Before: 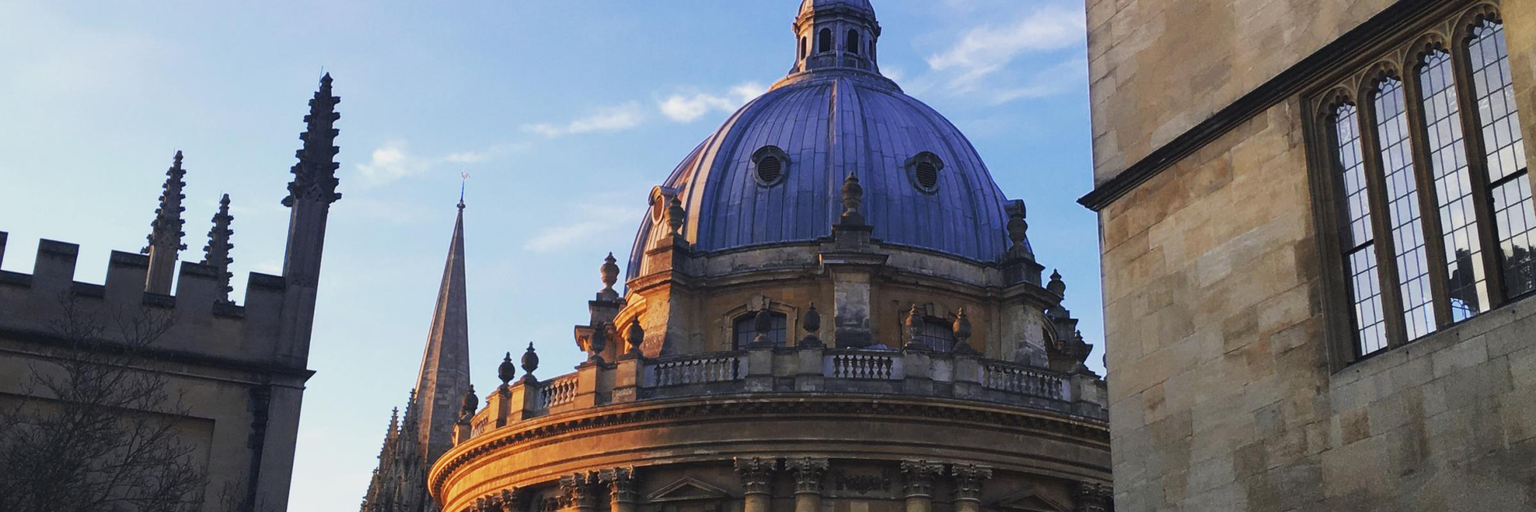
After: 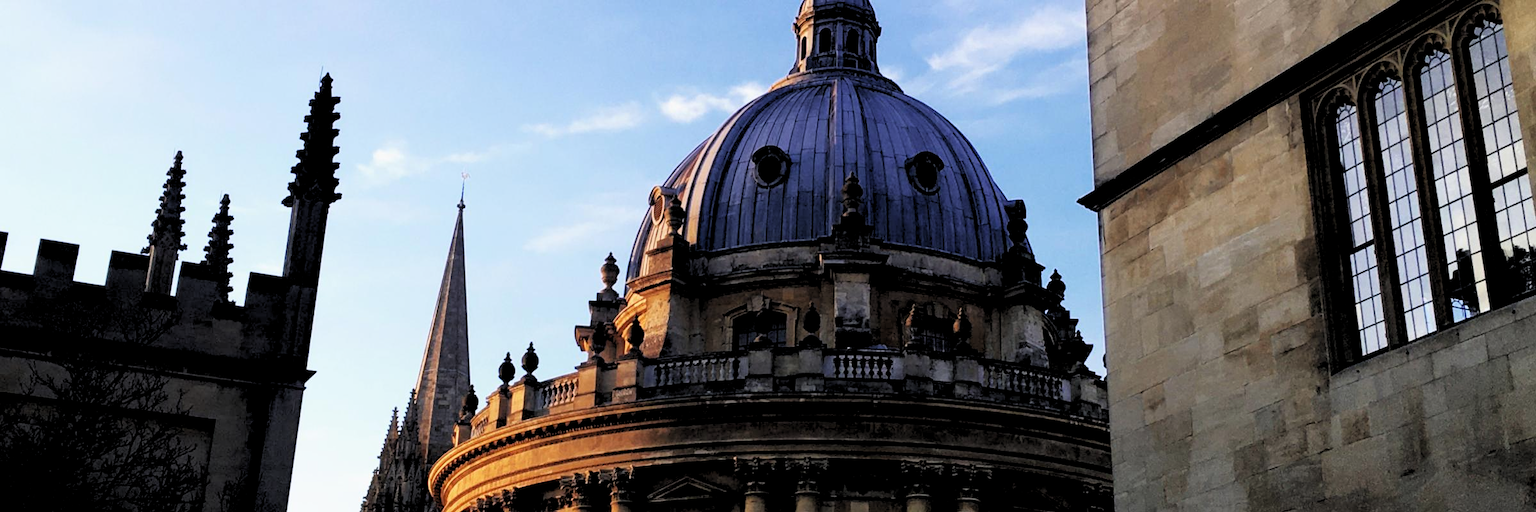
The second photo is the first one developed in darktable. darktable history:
rgb levels: levels [[0.034, 0.472, 0.904], [0, 0.5, 1], [0, 0.5, 1]]
shadows and highlights: shadows 0, highlights 40
